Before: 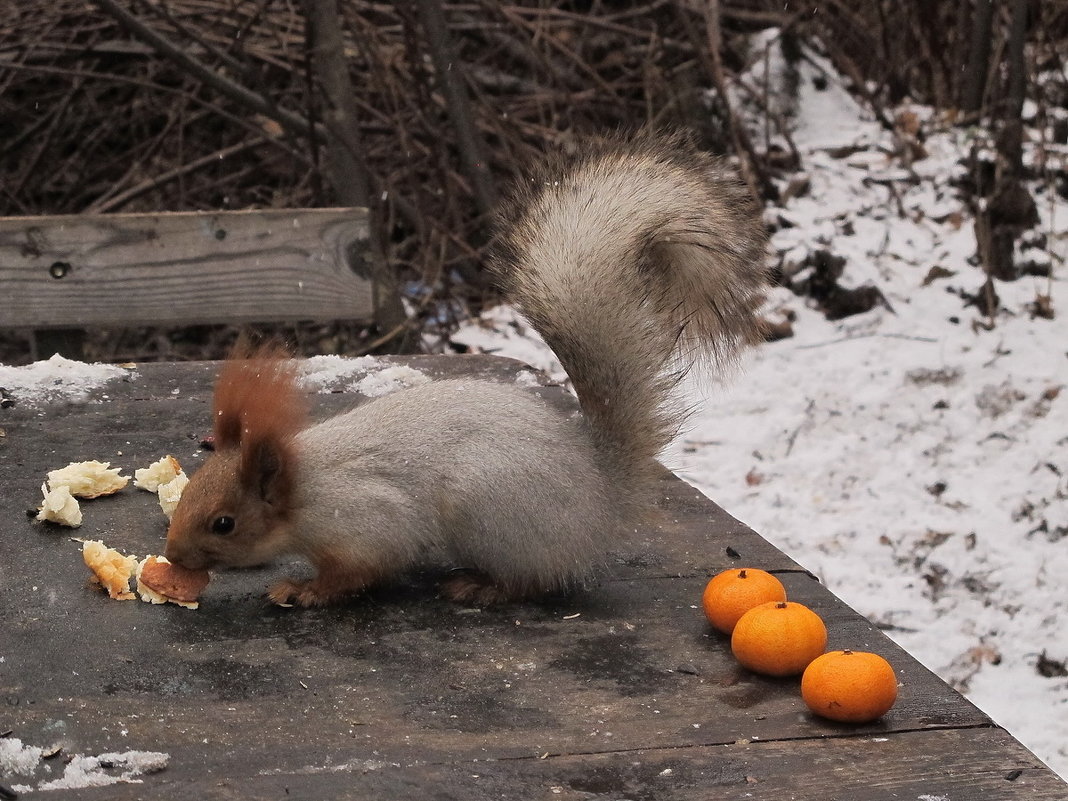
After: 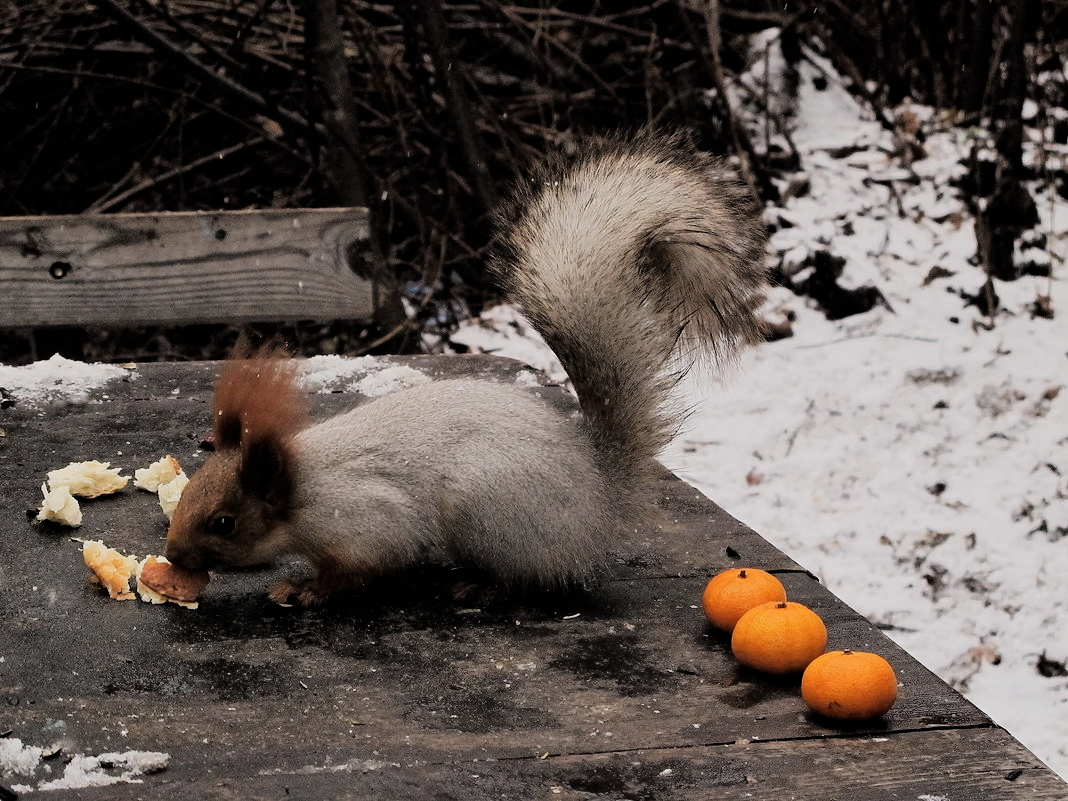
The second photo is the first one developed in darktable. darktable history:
filmic rgb: black relative exposure -5.11 EV, white relative exposure 3.97 EV, hardness 2.9, contrast 1.385, highlights saturation mix -28.56%
